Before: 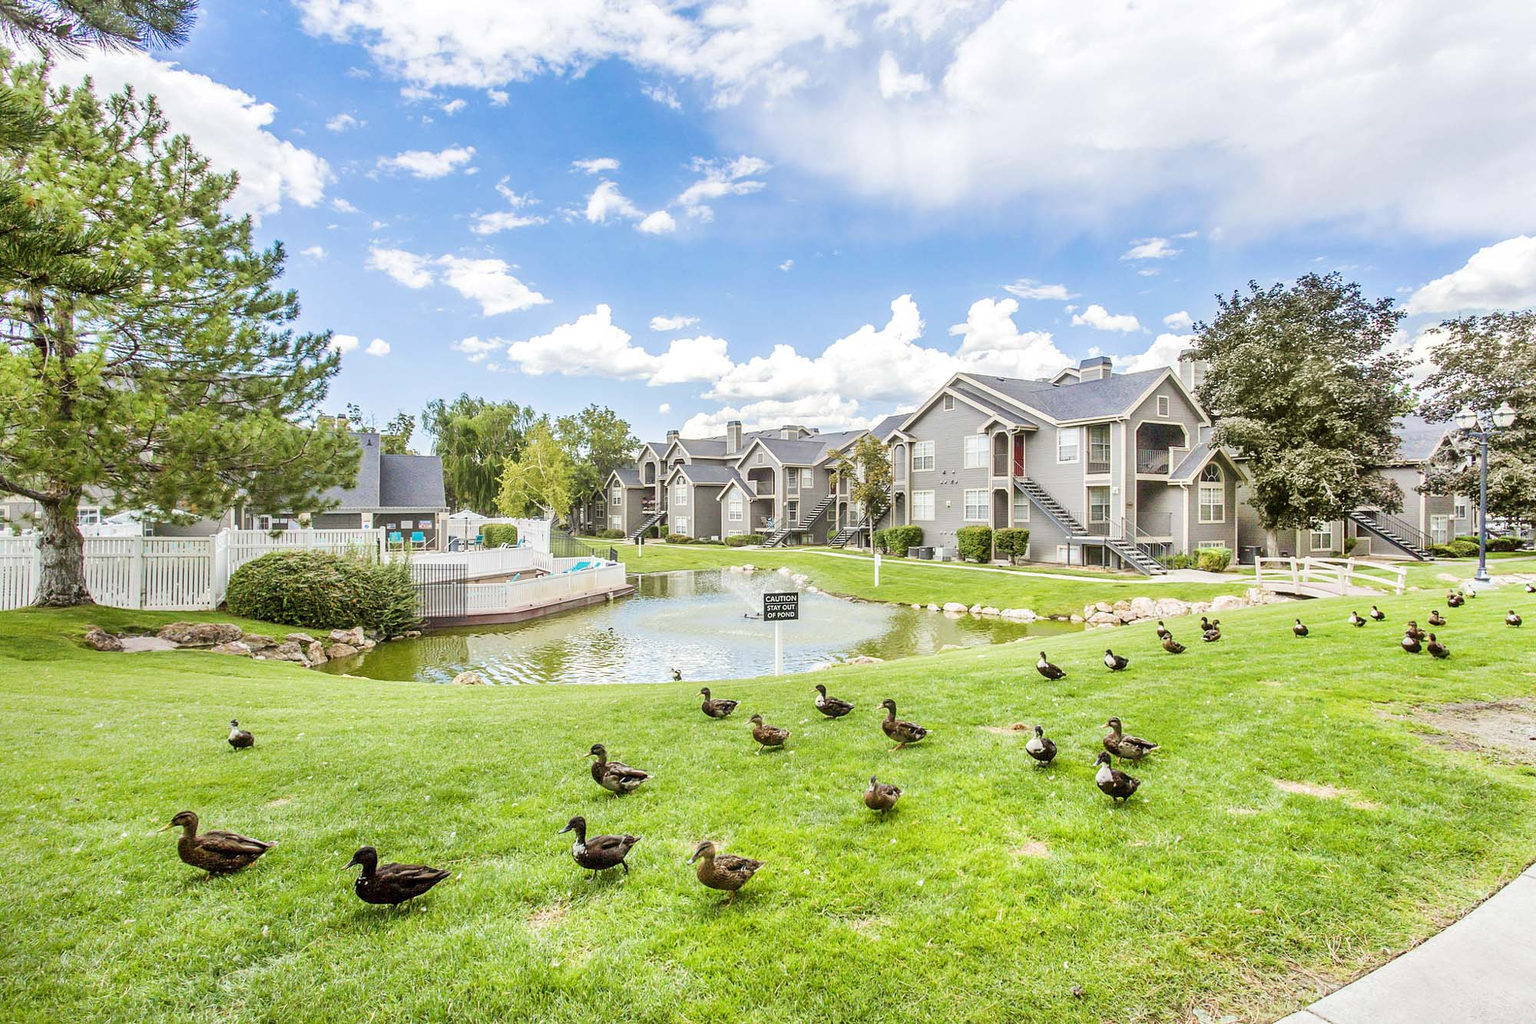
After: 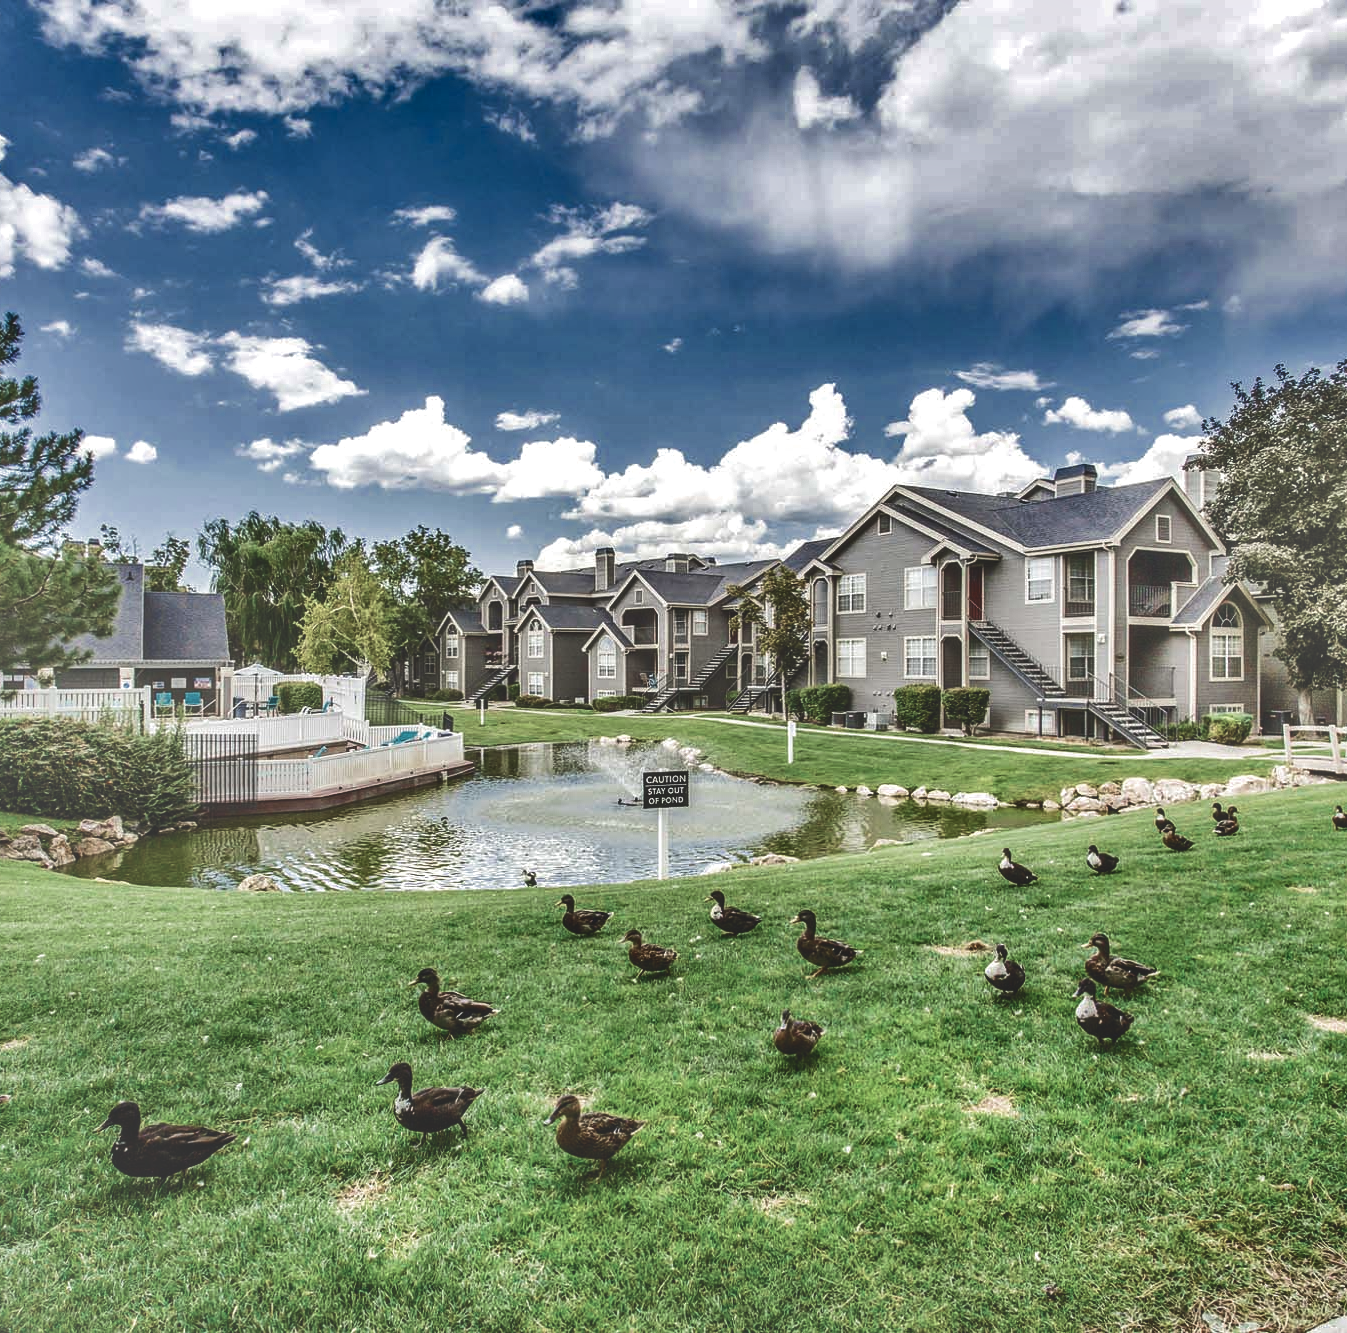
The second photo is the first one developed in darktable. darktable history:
crop and rotate: left 17.556%, right 15.076%
exposure: black level correction -0.086, compensate highlight preservation false
contrast brightness saturation: saturation -0.058
local contrast: on, module defaults
color zones: curves: ch0 [(0, 0.5) (0.125, 0.4) (0.25, 0.5) (0.375, 0.4) (0.5, 0.4) (0.625, 0.35) (0.75, 0.35) (0.875, 0.5)]; ch1 [(0, 0.35) (0.125, 0.45) (0.25, 0.35) (0.375, 0.35) (0.5, 0.35) (0.625, 0.35) (0.75, 0.45) (0.875, 0.35)]; ch2 [(0, 0.6) (0.125, 0.5) (0.25, 0.5) (0.375, 0.6) (0.5, 0.6) (0.625, 0.5) (0.75, 0.5) (0.875, 0.5)]
velvia: on, module defaults
shadows and highlights: shadows 24.62, highlights -77.03, highlights color adjustment 46.87%, soften with gaussian
